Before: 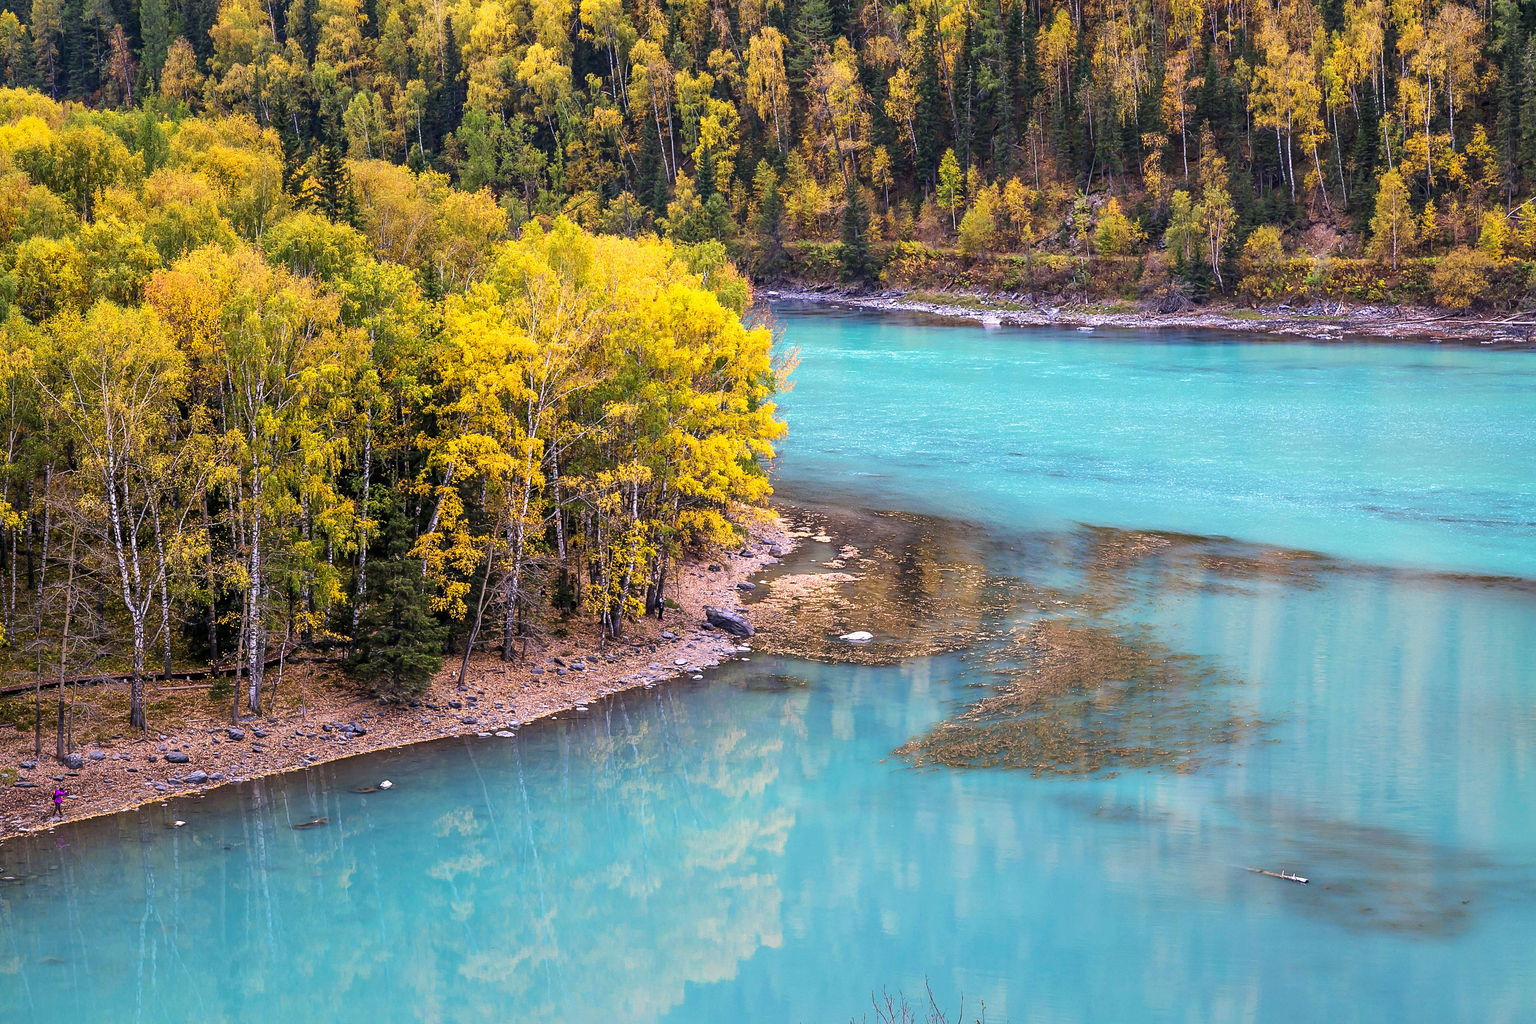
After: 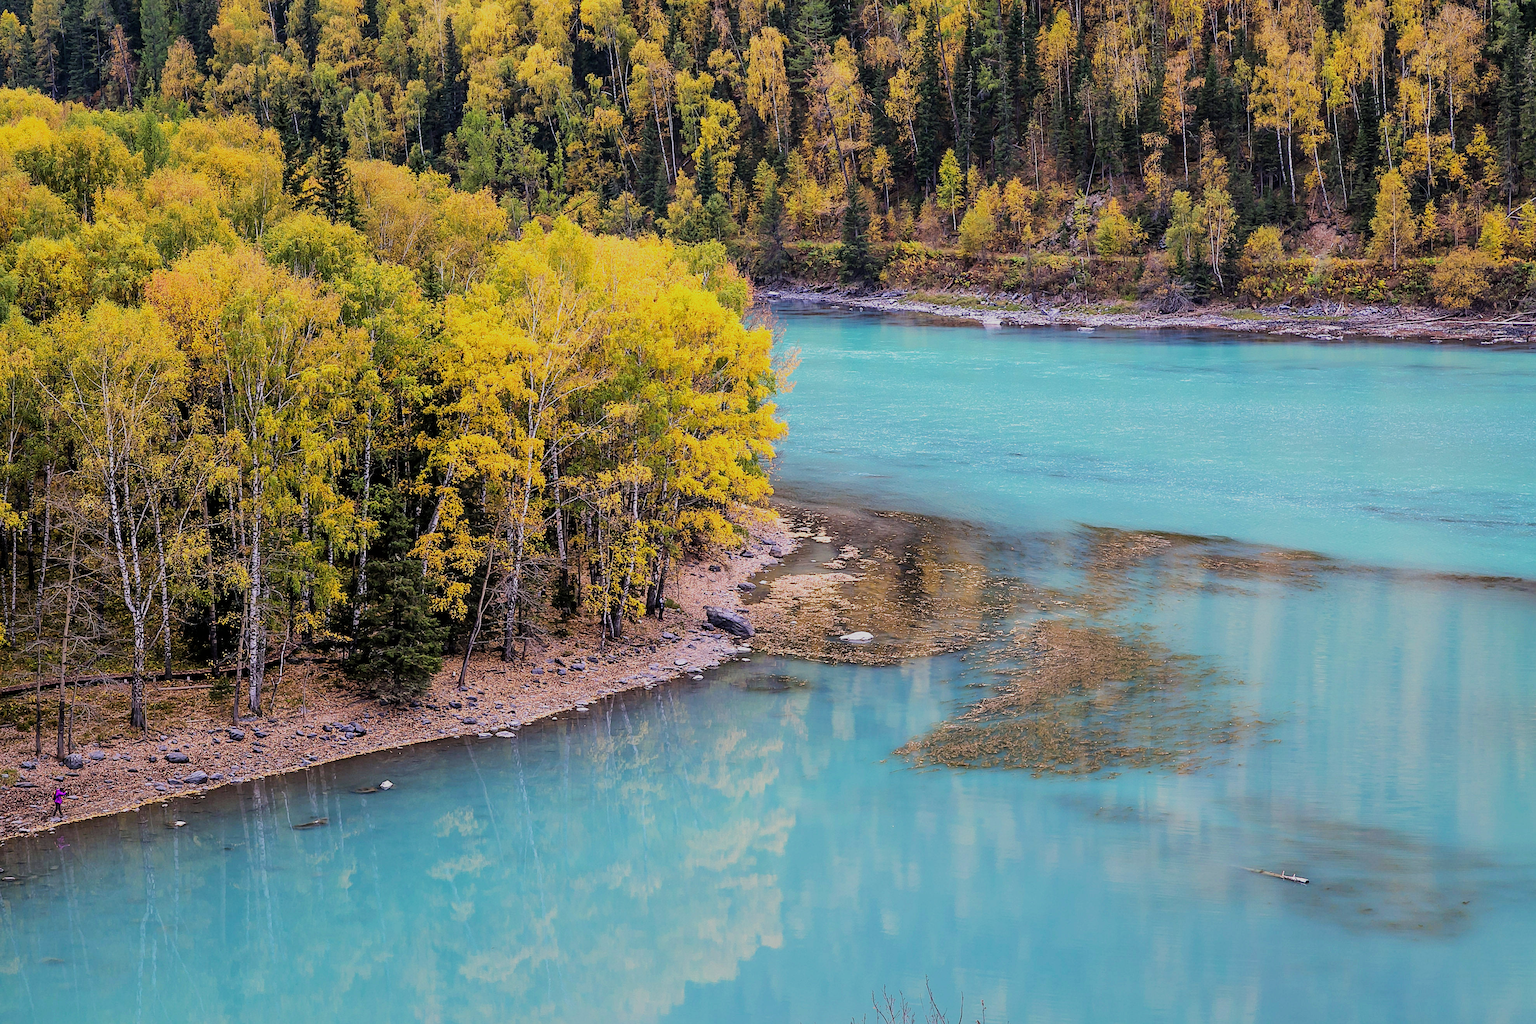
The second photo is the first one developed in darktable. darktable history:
filmic rgb: black relative exposure -7.65 EV, white relative exposure 4.56 EV, hardness 3.61
sharpen: amount 0.203
tone equalizer: edges refinement/feathering 500, mask exposure compensation -1.57 EV, preserve details no
